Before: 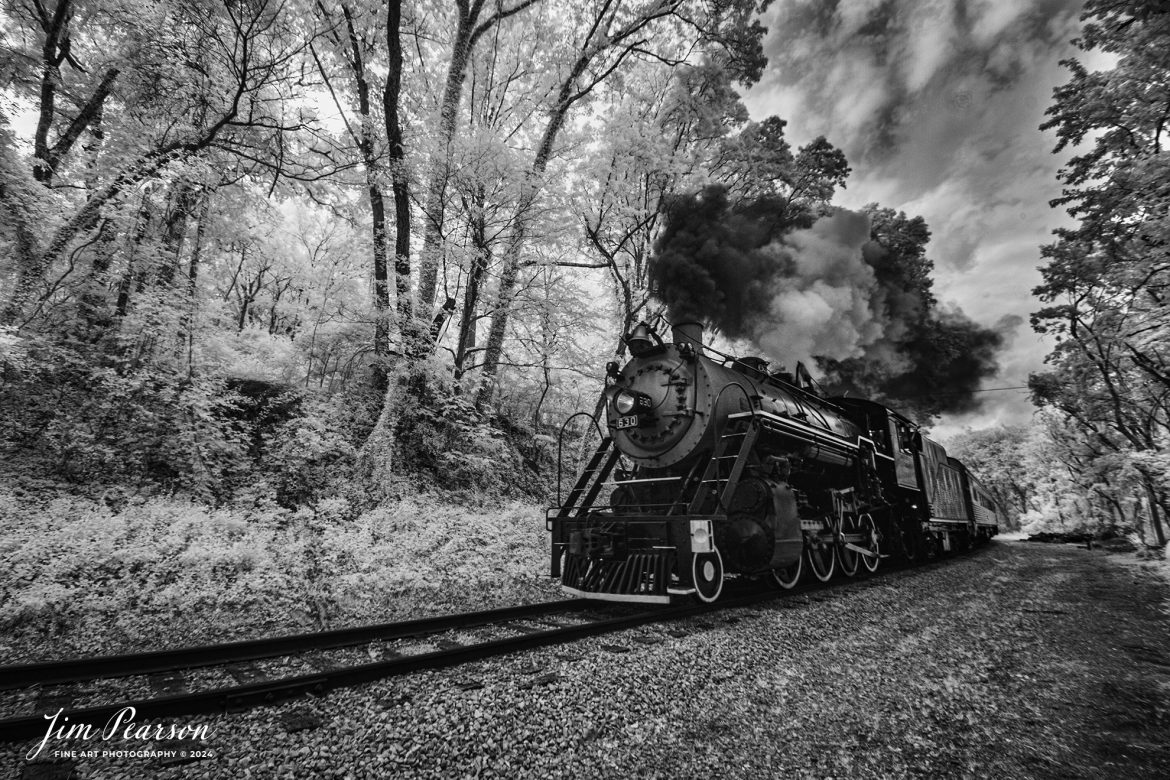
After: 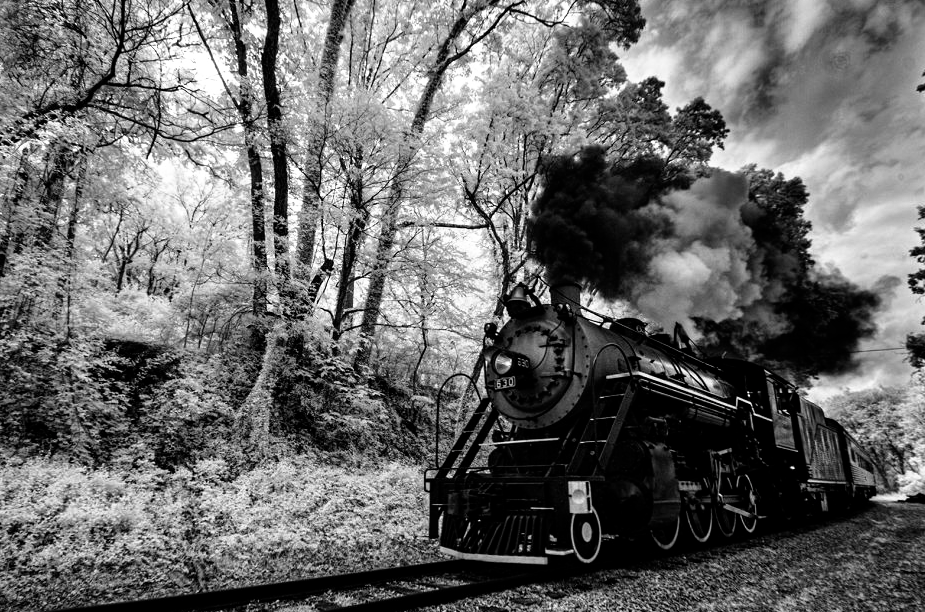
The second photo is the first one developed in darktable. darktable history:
crop and rotate: left 10.475%, top 5.066%, right 10.435%, bottom 16.356%
filmic rgb: black relative exposure -8.21 EV, white relative exposure 2.2 EV, threshold 3.03 EV, target white luminance 99.867%, hardness 7.1, latitude 74.63%, contrast 1.319, highlights saturation mix -2.64%, shadows ↔ highlights balance 29.77%, color science v6 (2022), enable highlight reconstruction true
